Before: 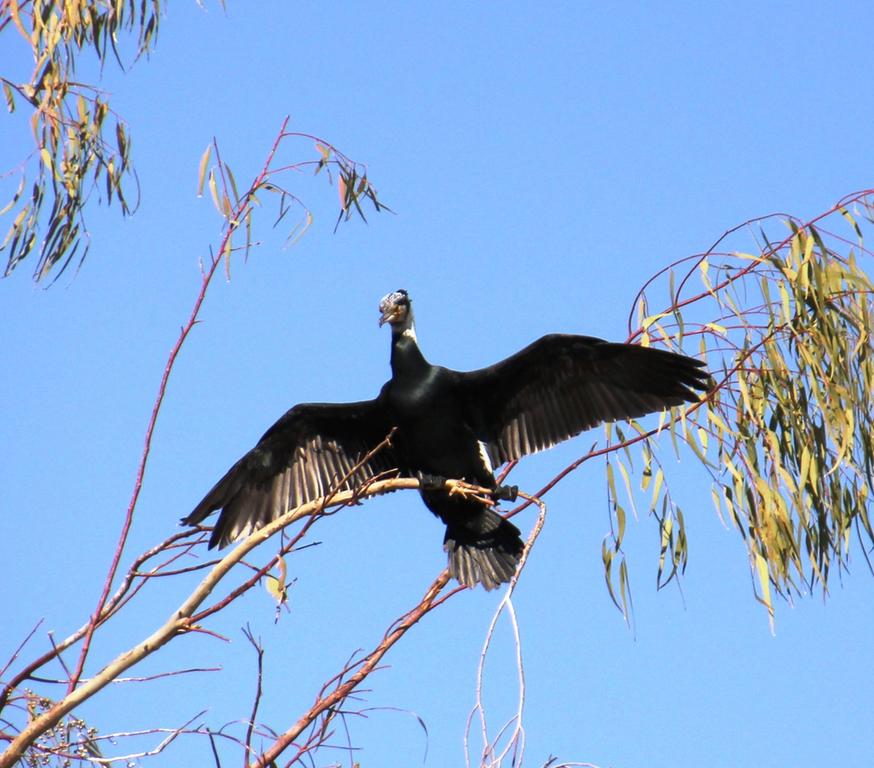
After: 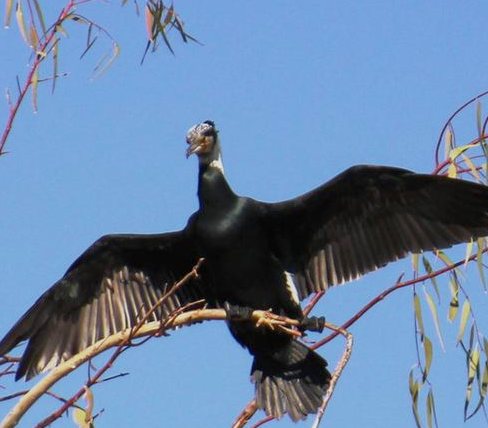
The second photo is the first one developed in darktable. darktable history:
tone equalizer: -8 EV 0.25 EV, -7 EV 0.417 EV, -6 EV 0.417 EV, -5 EV 0.25 EV, -3 EV -0.25 EV, -2 EV -0.417 EV, -1 EV -0.417 EV, +0 EV -0.25 EV, edges refinement/feathering 500, mask exposure compensation -1.57 EV, preserve details guided filter
crop and rotate: left 22.13%, top 22.054%, right 22.026%, bottom 22.102%
